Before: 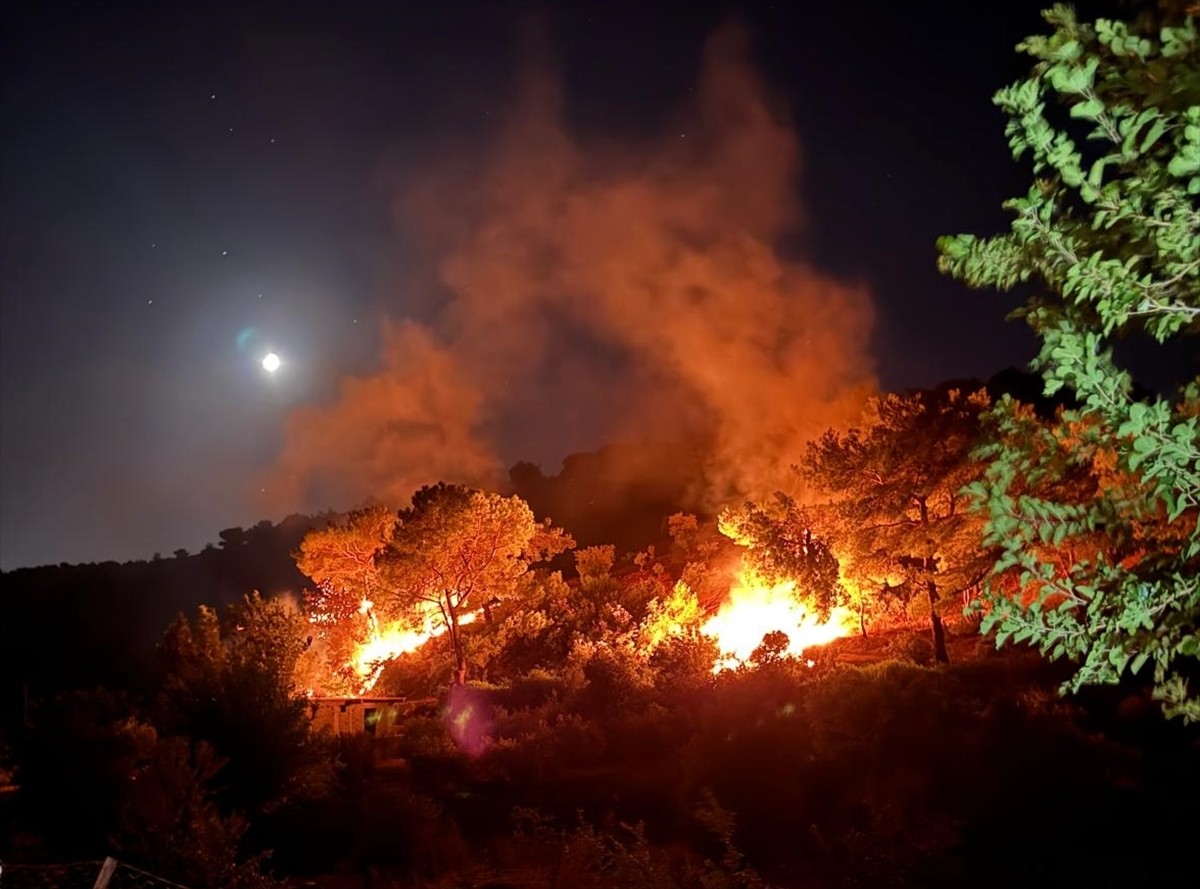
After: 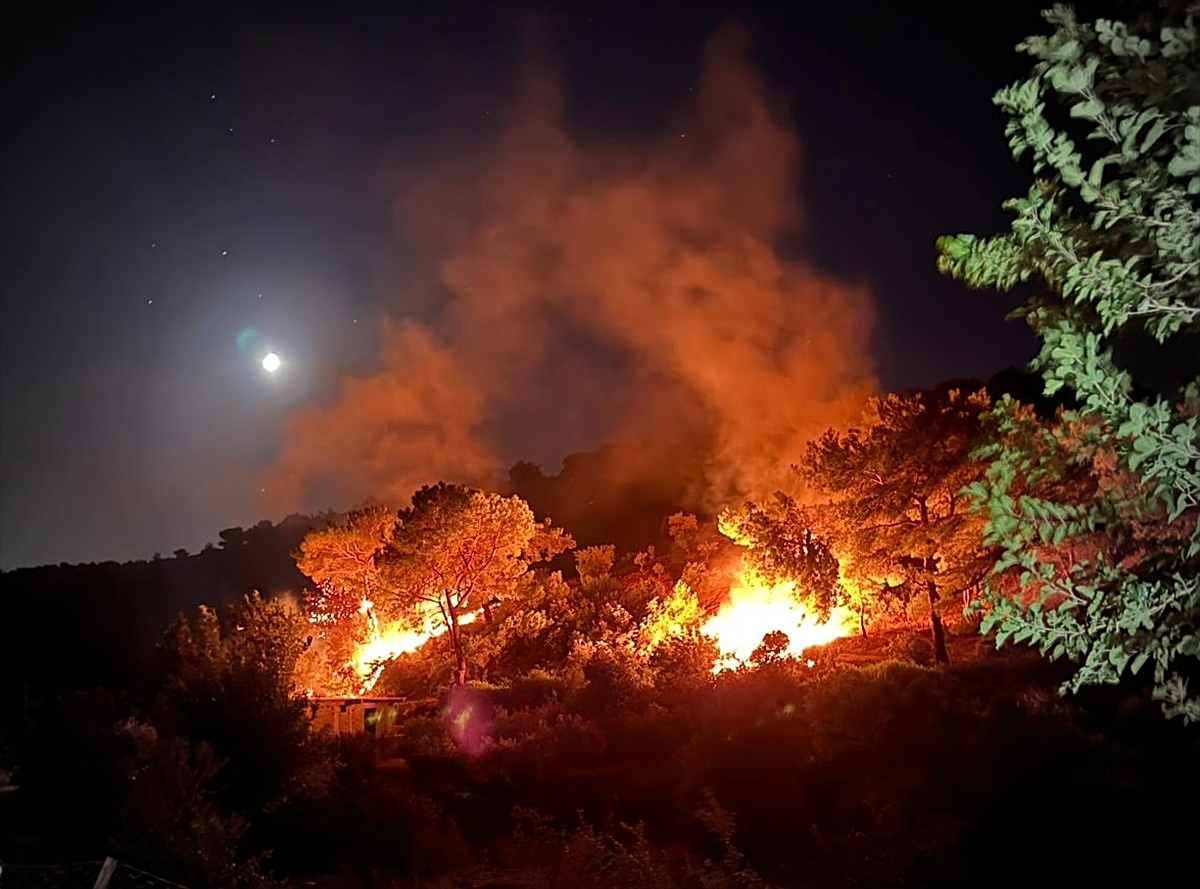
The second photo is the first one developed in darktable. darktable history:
sharpen: on, module defaults
vignetting: fall-off start 67.15%, brightness -0.442, saturation -0.691, width/height ratio 1.011, unbound false
